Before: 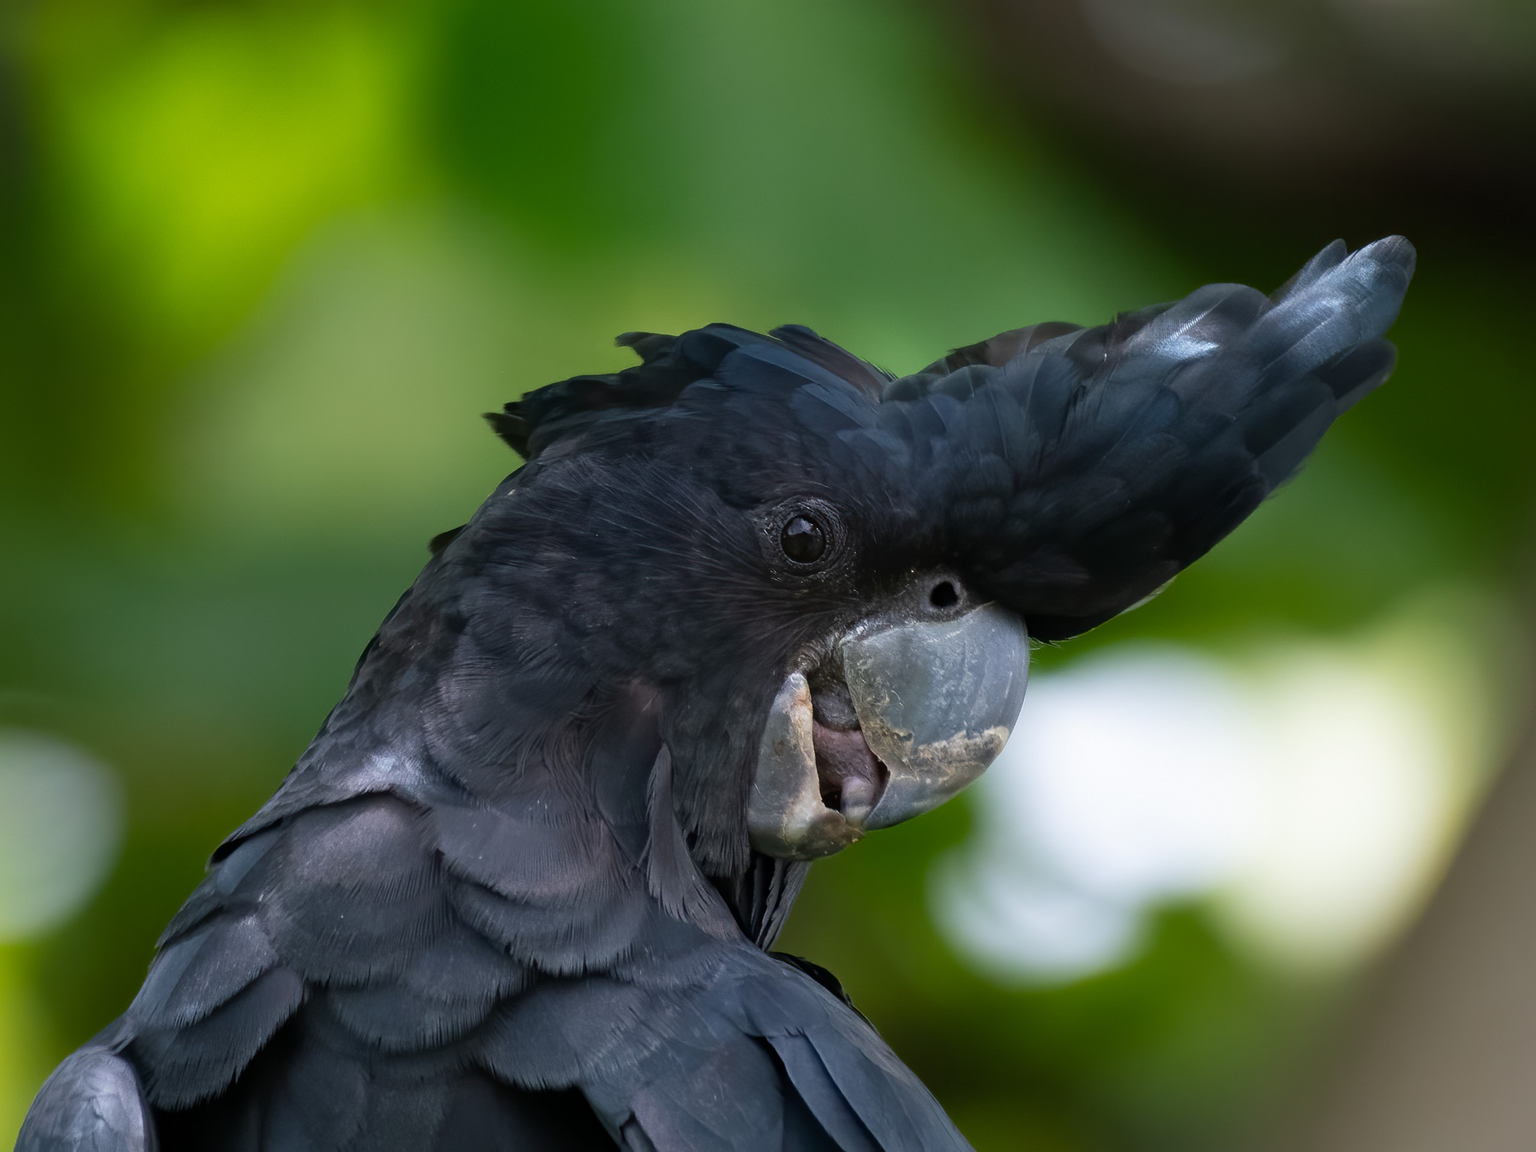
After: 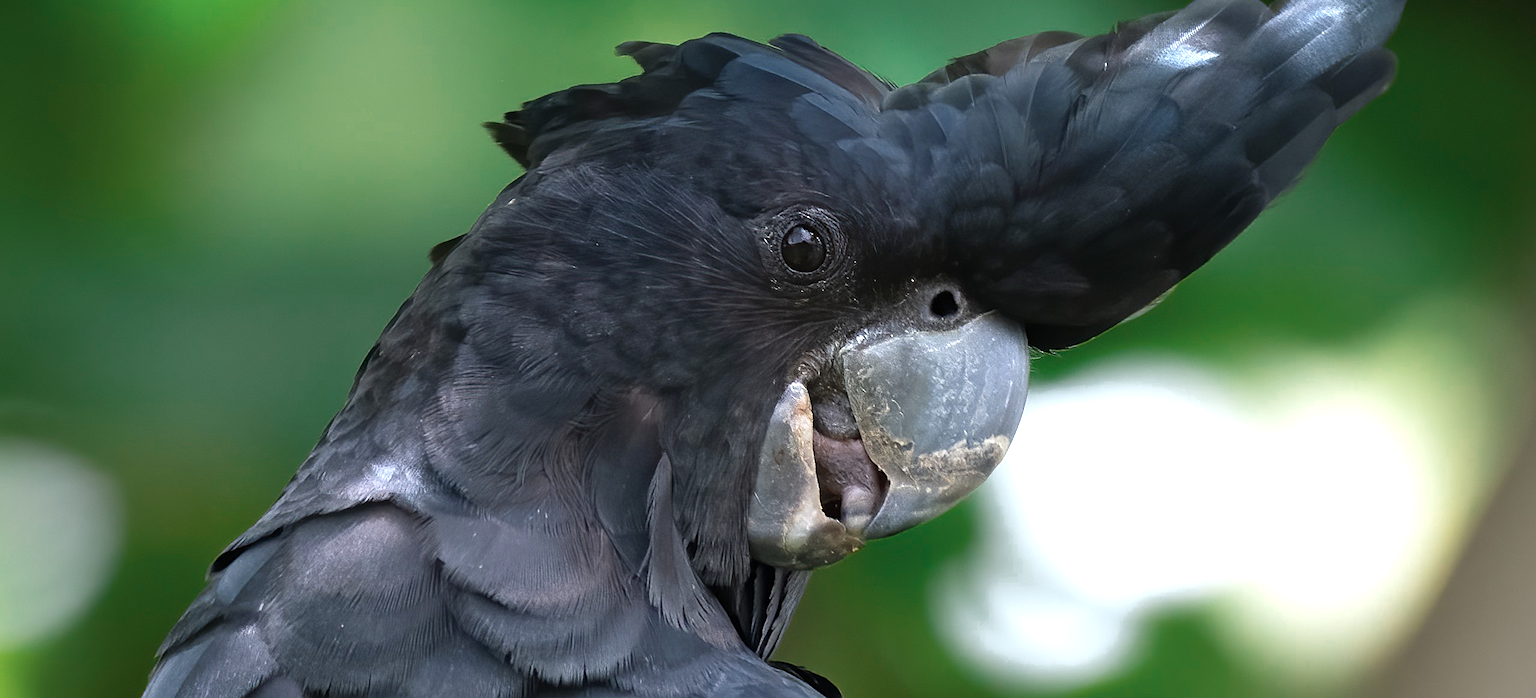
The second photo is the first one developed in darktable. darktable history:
sharpen: on, module defaults
crop and rotate: top 25.301%, bottom 14.022%
color zones: curves: ch0 [(0, 0.5) (0.125, 0.4) (0.25, 0.5) (0.375, 0.4) (0.5, 0.4) (0.625, 0.6) (0.75, 0.6) (0.875, 0.5)]; ch1 [(0, 0.4) (0.125, 0.5) (0.25, 0.4) (0.375, 0.4) (0.5, 0.4) (0.625, 0.4) (0.75, 0.5) (0.875, 0.4)]; ch2 [(0, 0.6) (0.125, 0.5) (0.25, 0.5) (0.375, 0.6) (0.5, 0.6) (0.625, 0.5) (0.75, 0.5) (0.875, 0.5)]
exposure: black level correction 0, exposure 0.595 EV, compensate highlight preservation false
